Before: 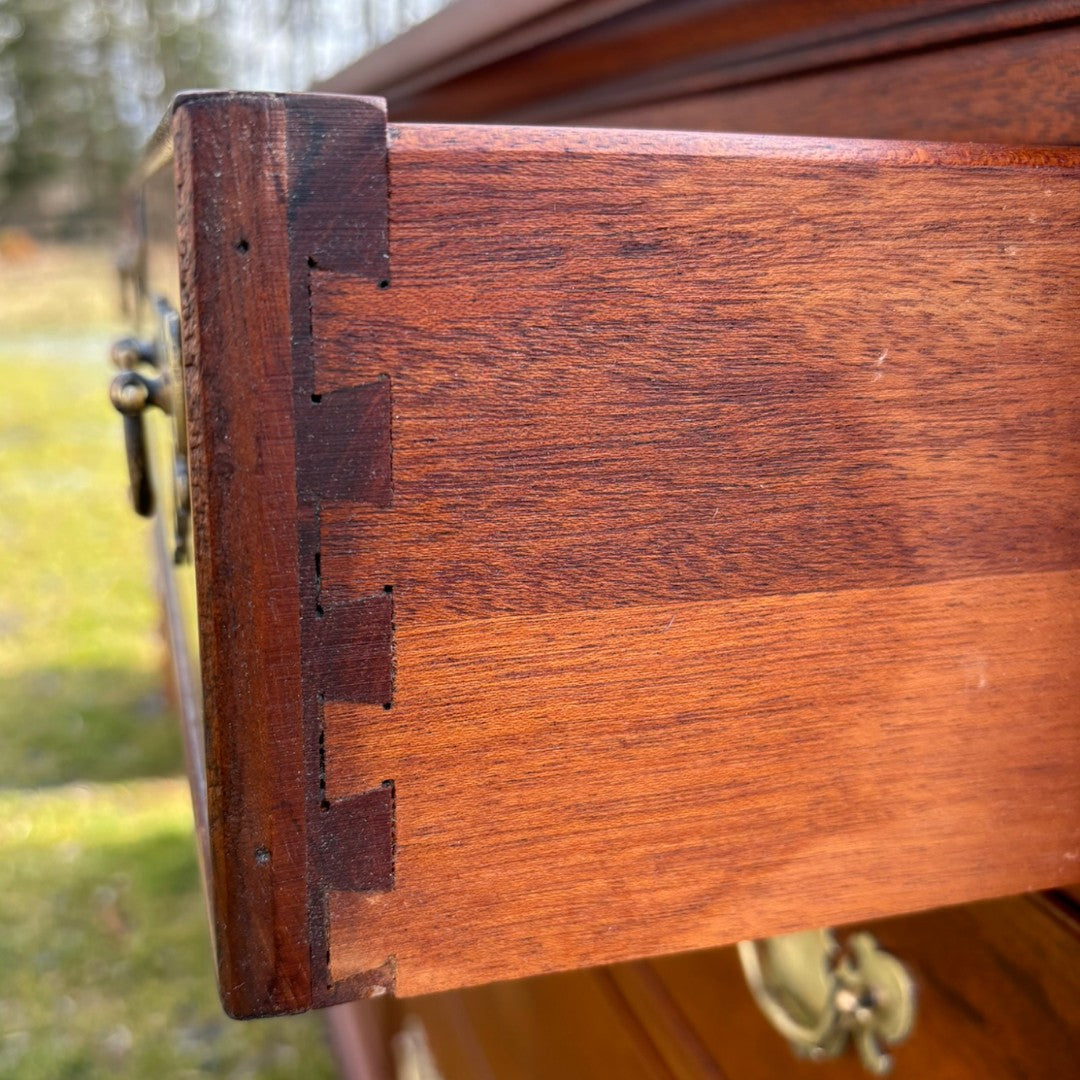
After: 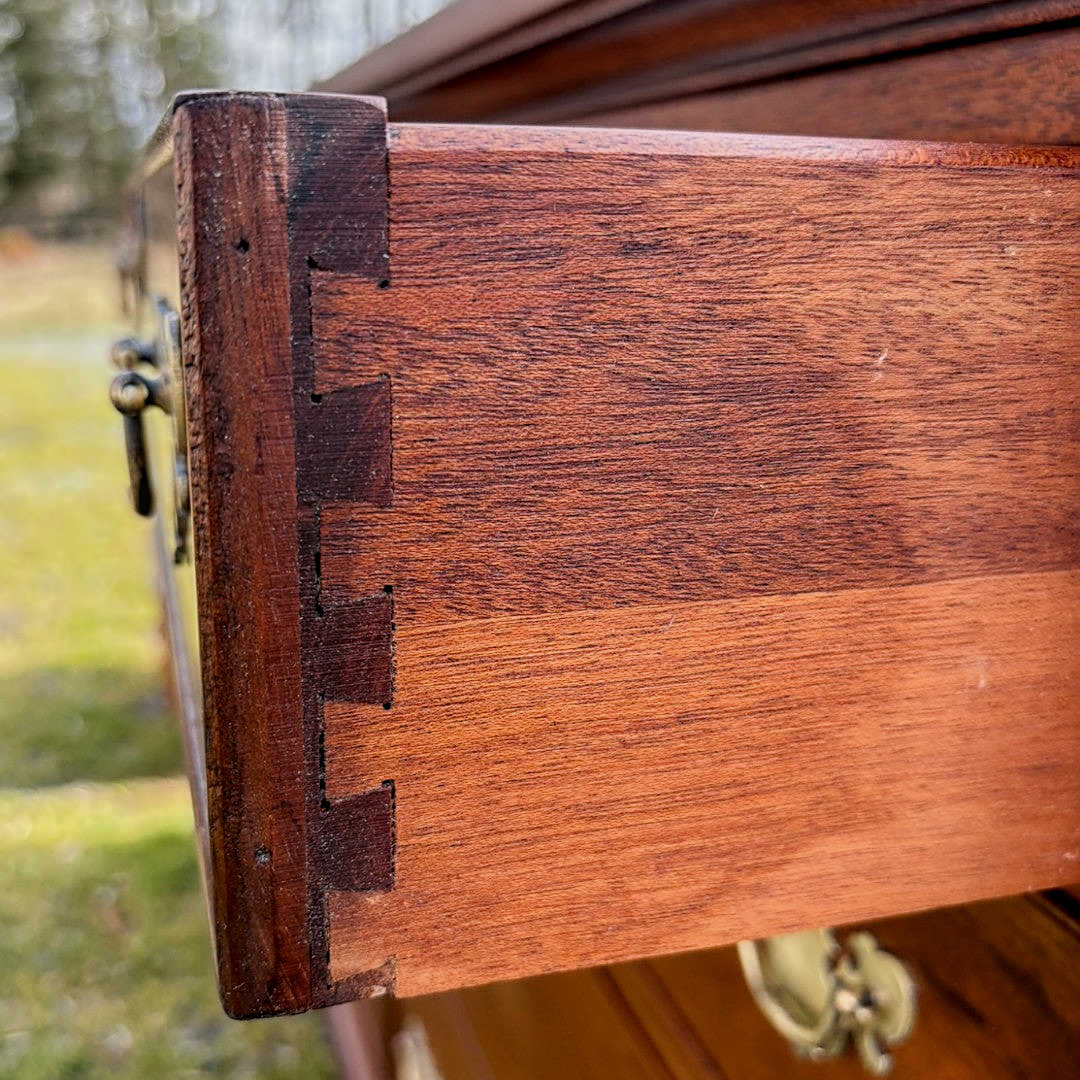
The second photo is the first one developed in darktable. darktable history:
filmic rgb: black relative exposure -7.97 EV, white relative exposure 4.01 EV, threshold 3.01 EV, hardness 4.13, enable highlight reconstruction true
sharpen: on, module defaults
local contrast: detail 130%
